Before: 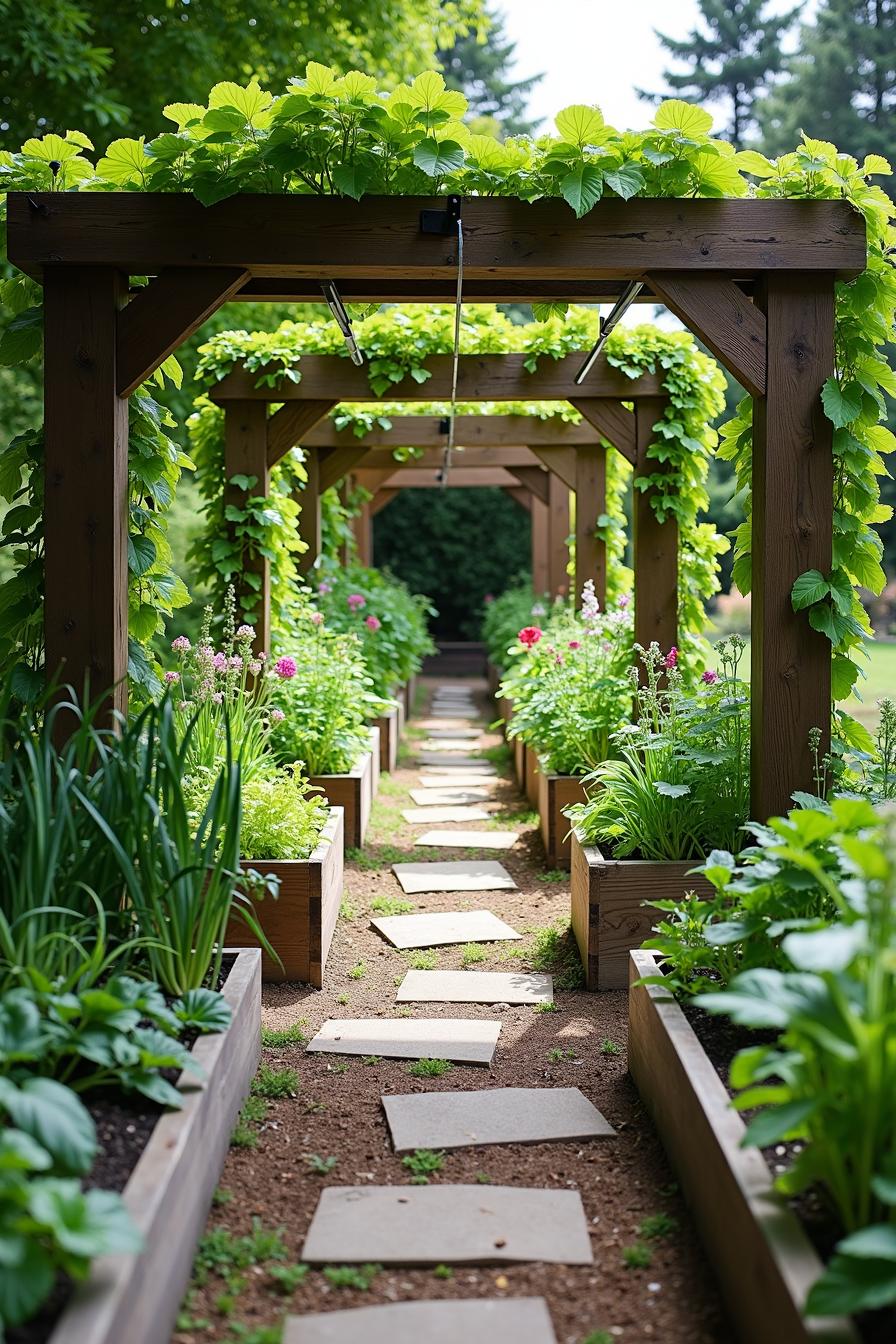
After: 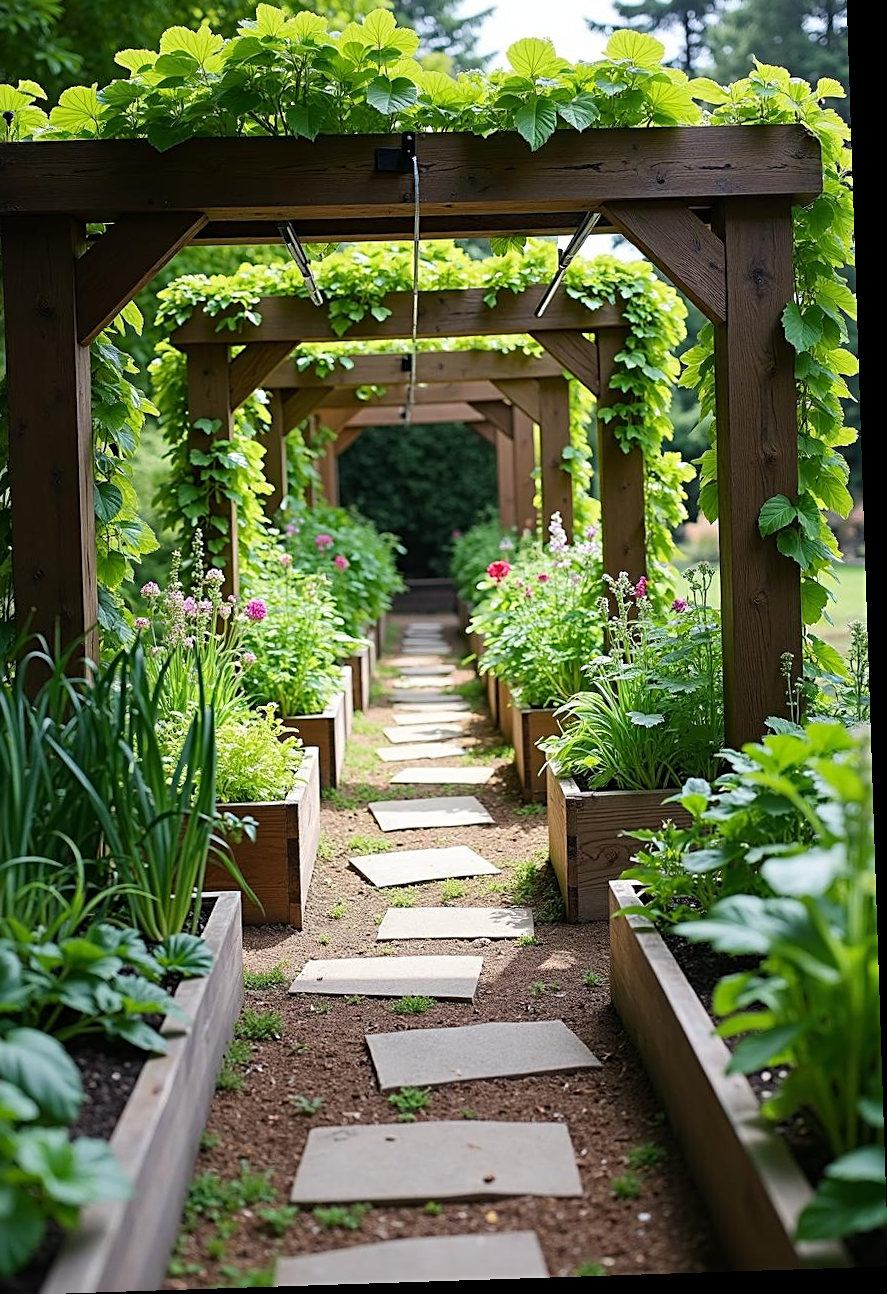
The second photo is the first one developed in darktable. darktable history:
crop and rotate: angle 1.89°, left 5.604%, top 5.671%
sharpen: radius 2.489, amount 0.33
